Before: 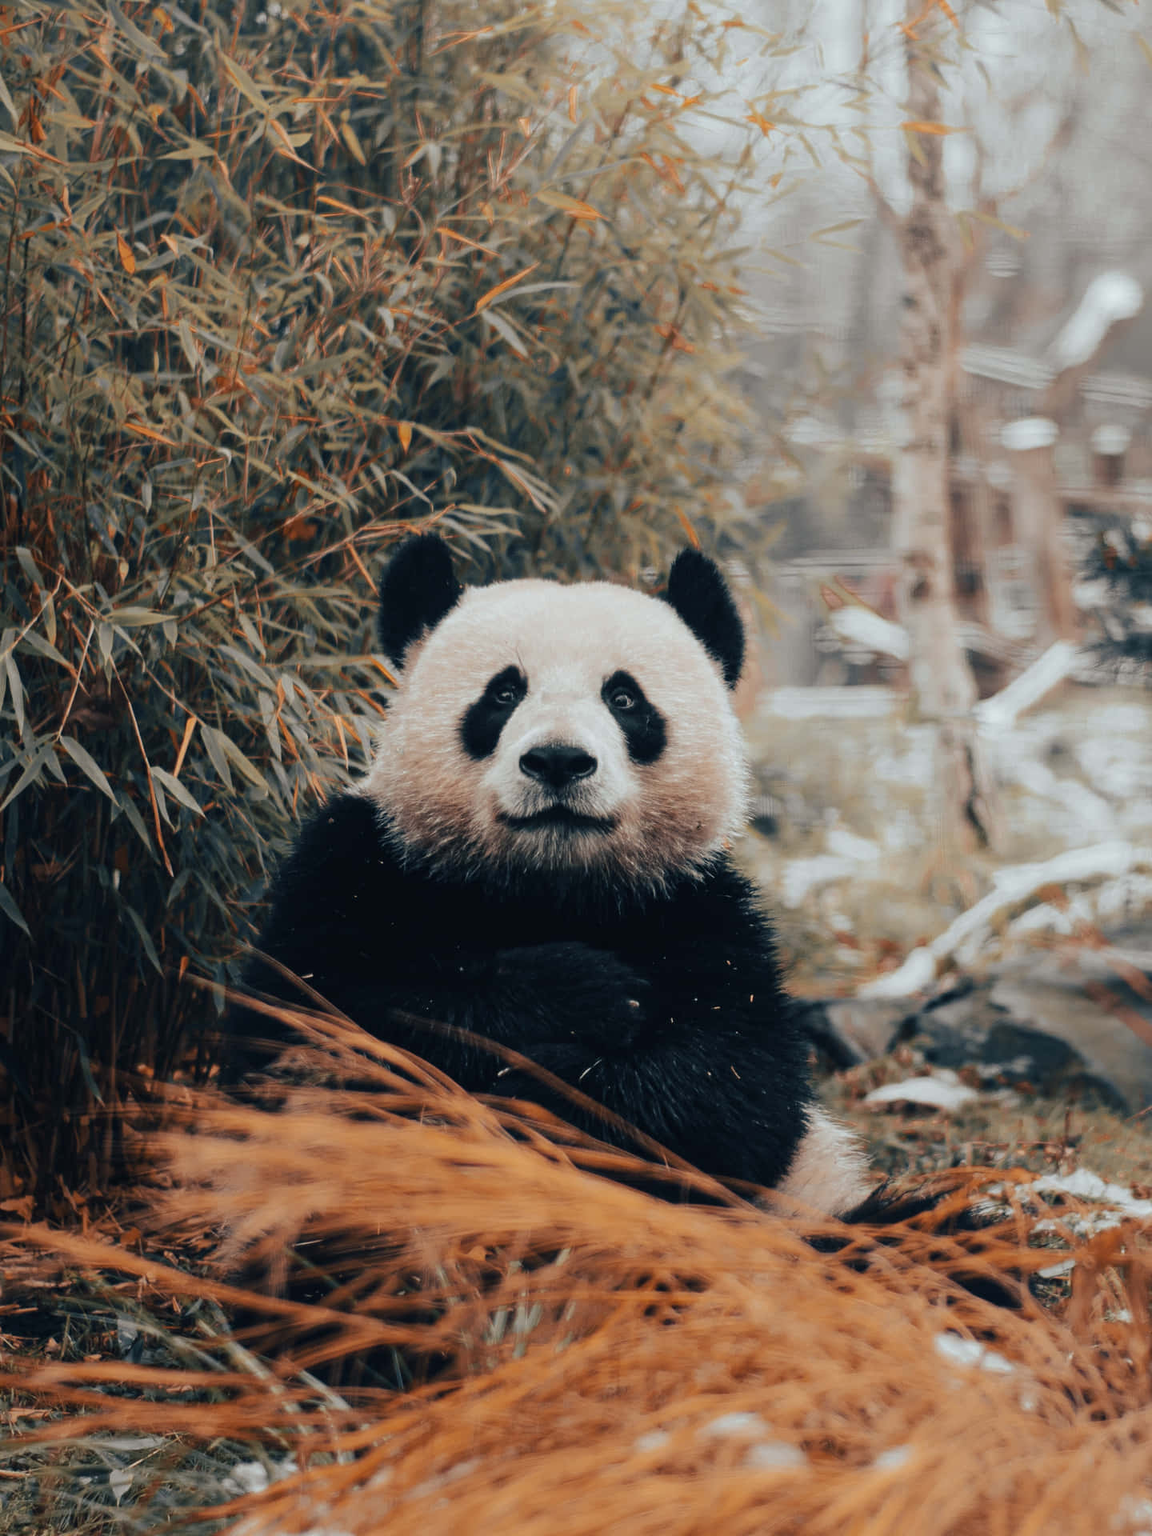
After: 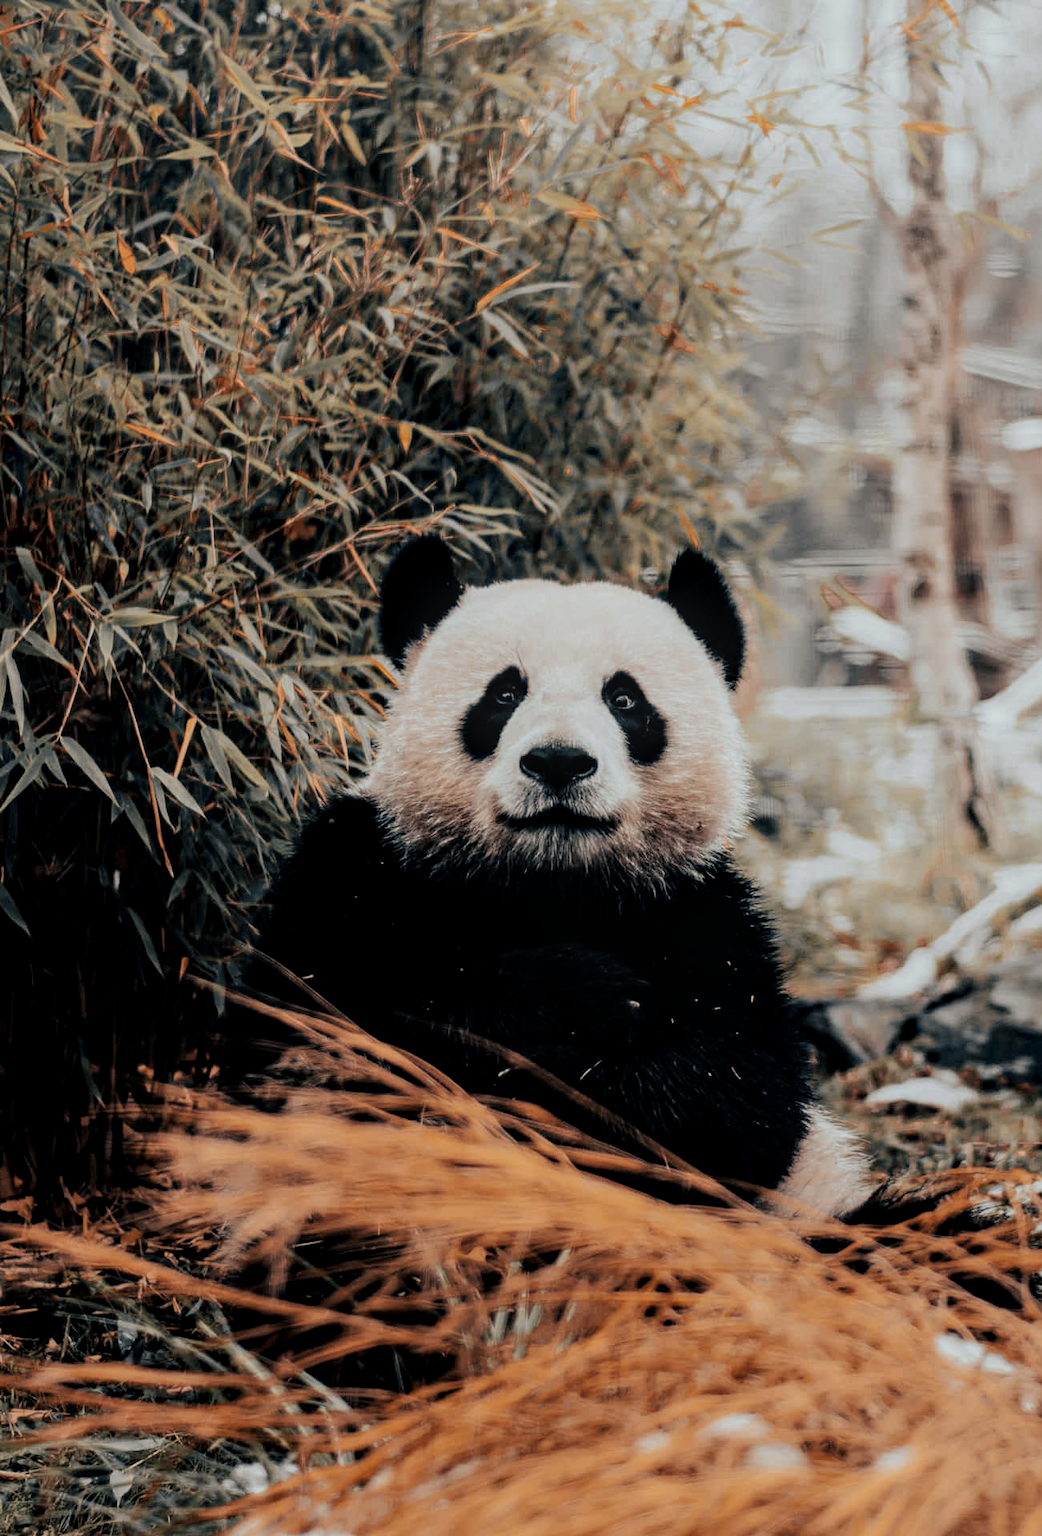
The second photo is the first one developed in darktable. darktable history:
crop: right 9.485%, bottom 0.019%
local contrast: on, module defaults
filmic rgb: black relative exposure -7.65 EV, white relative exposure 4.56 EV, hardness 3.61, contrast 1.265
